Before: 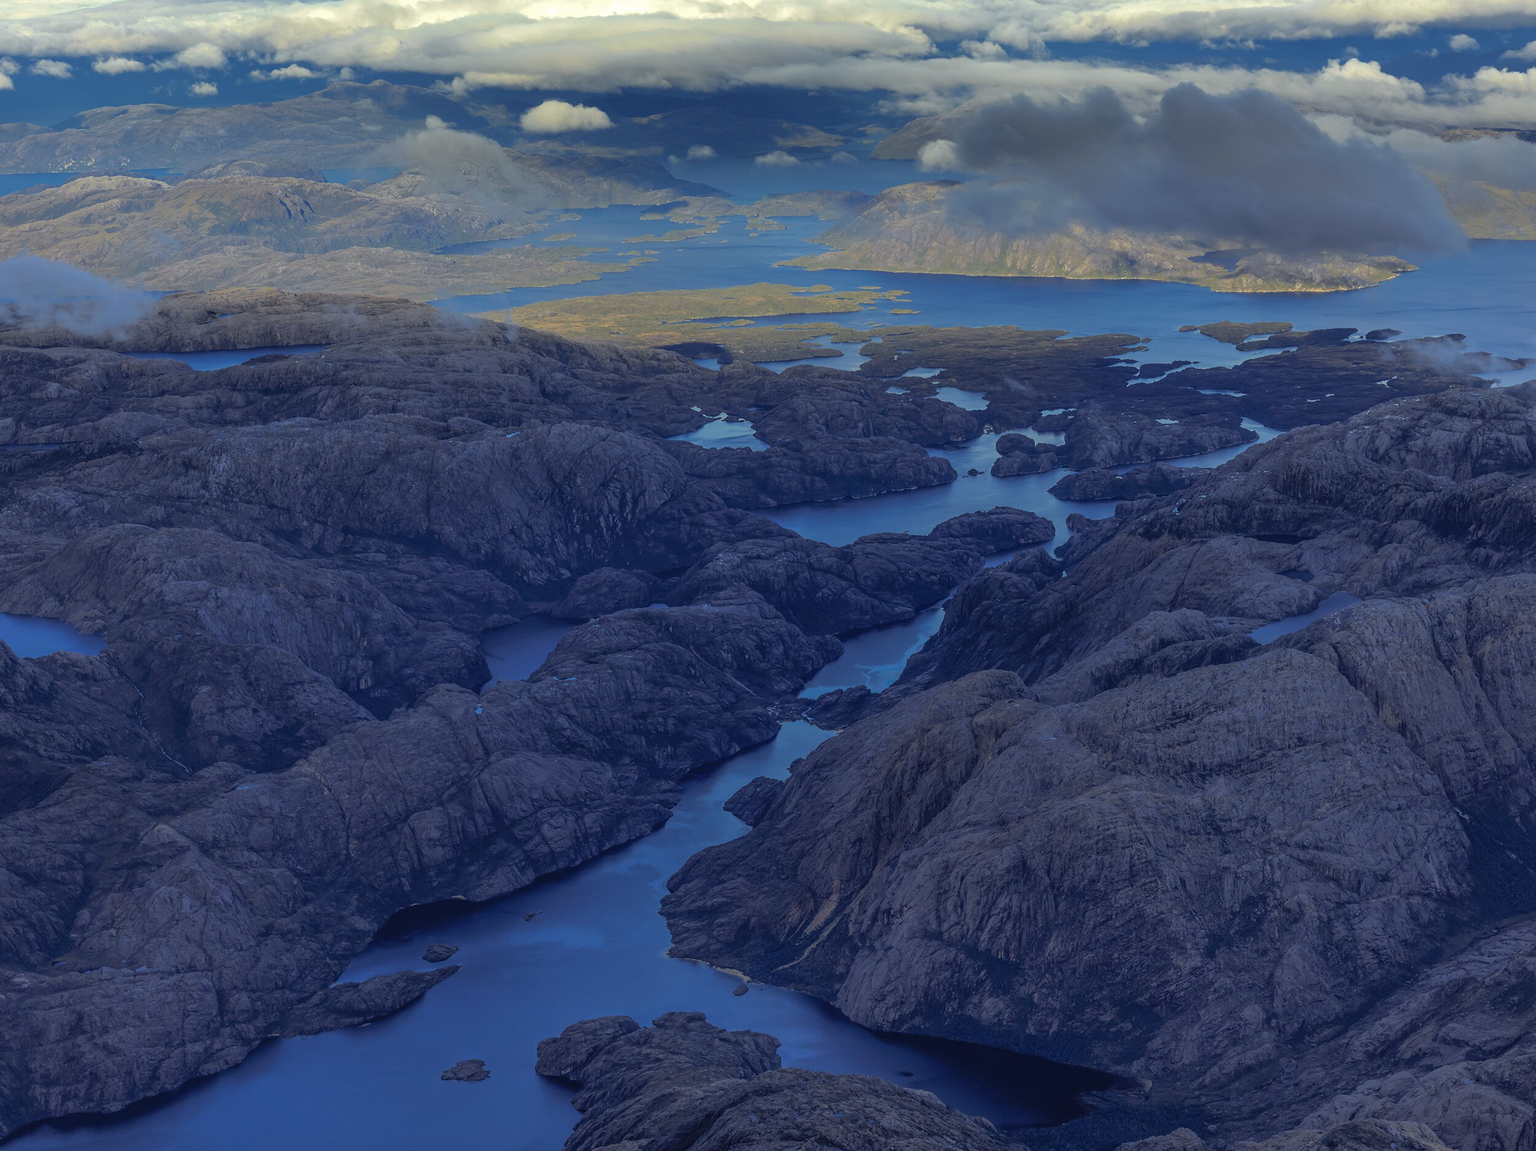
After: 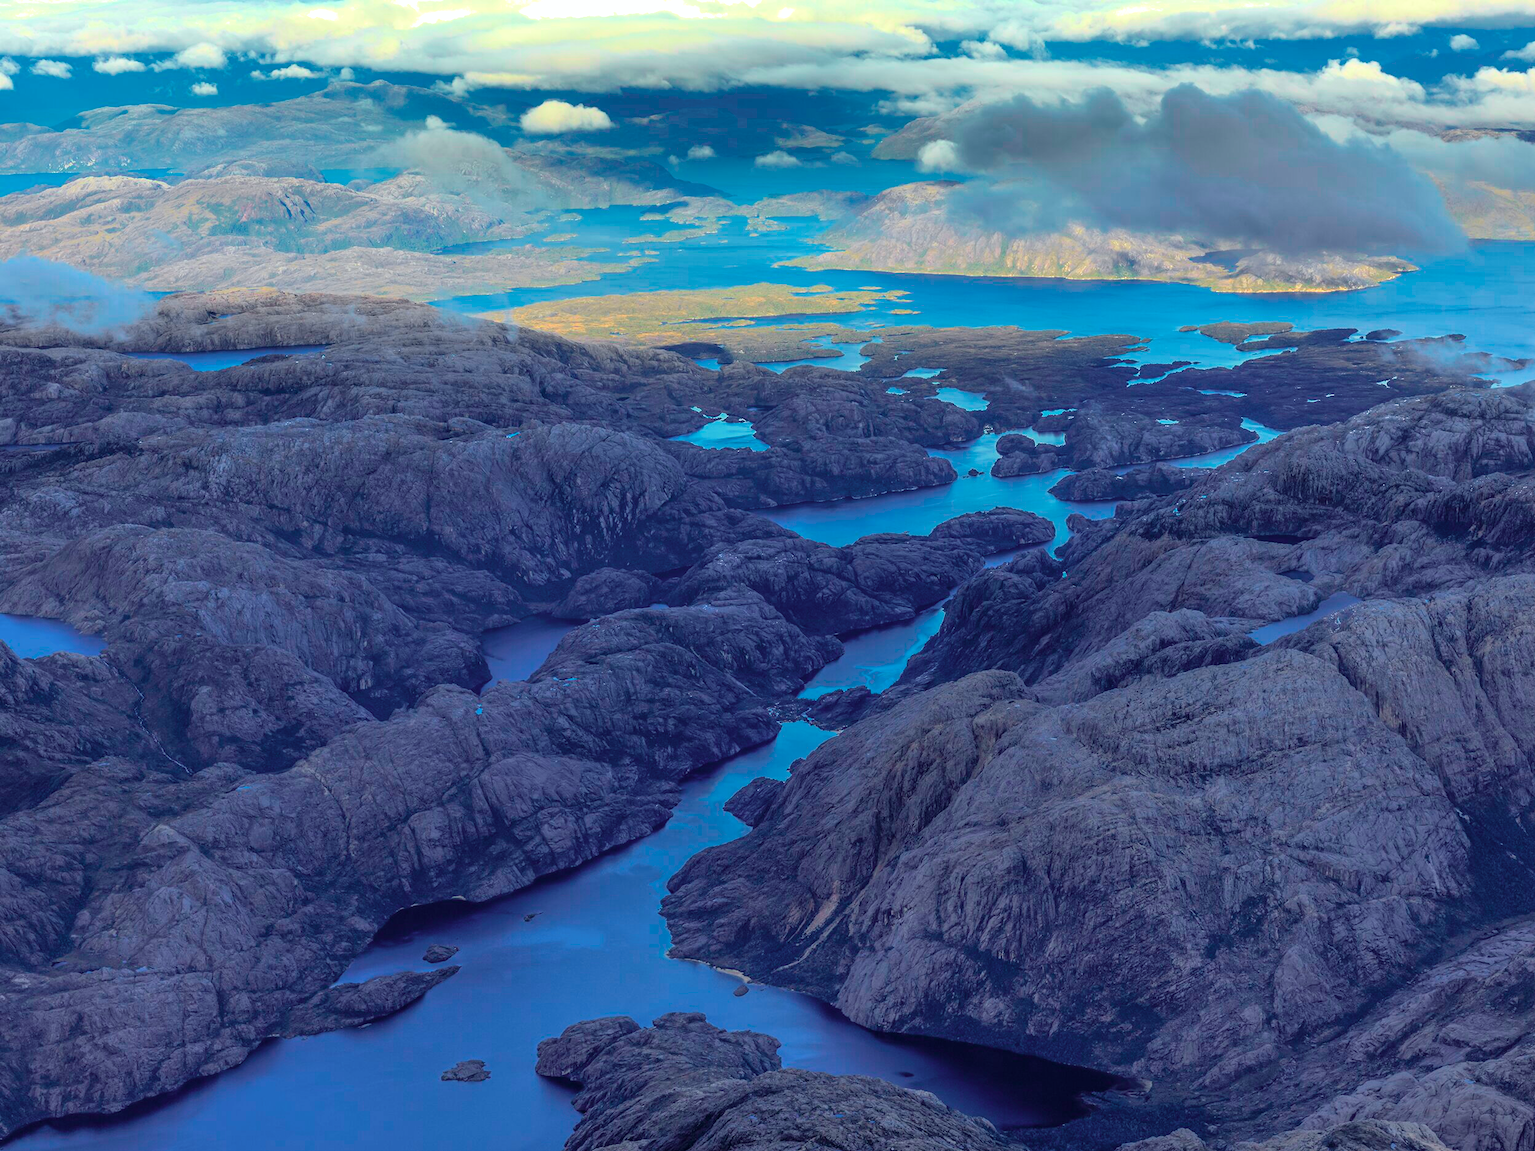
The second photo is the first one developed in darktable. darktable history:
filmic rgb: black relative exposure -11.35 EV, white relative exposure 3.22 EV, hardness 6.76, color science v6 (2022)
exposure: black level correction 0, exposure 0.7 EV, compensate exposure bias true, compensate highlight preservation false
tone curve: curves: ch0 [(0, 0) (0.051, 0.047) (0.102, 0.099) (0.232, 0.249) (0.462, 0.501) (0.698, 0.761) (0.908, 0.946) (1, 1)]; ch1 [(0, 0) (0.339, 0.298) (0.402, 0.363) (0.453, 0.413) (0.485, 0.469) (0.494, 0.493) (0.504, 0.501) (0.525, 0.533) (0.563, 0.591) (0.597, 0.631) (1, 1)]; ch2 [(0, 0) (0.48, 0.48) (0.504, 0.5) (0.539, 0.554) (0.59, 0.628) (0.642, 0.682) (0.824, 0.815) (1, 1)], color space Lab, independent channels, preserve colors none
